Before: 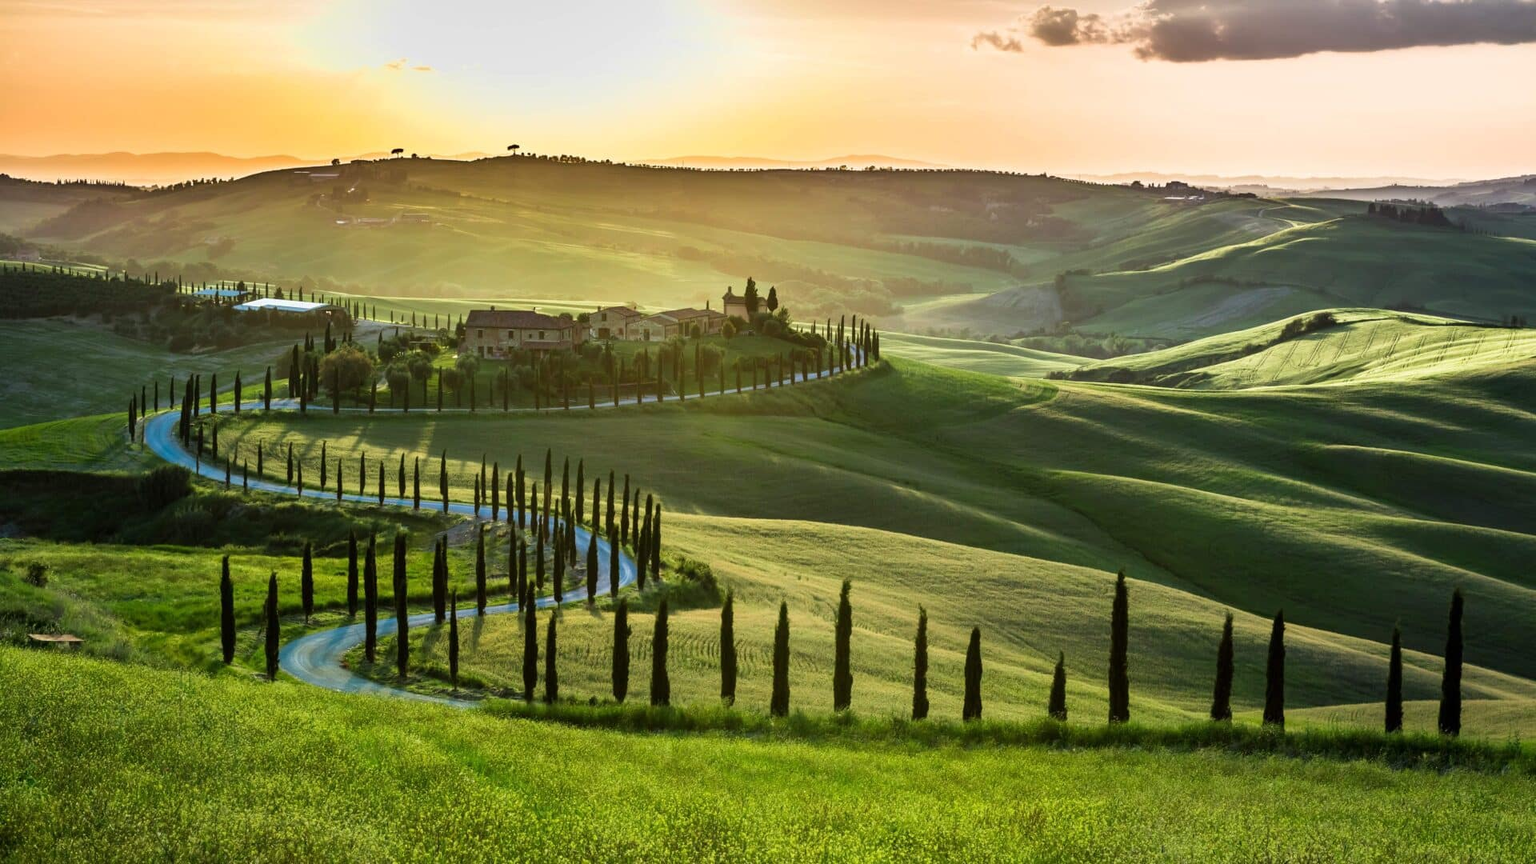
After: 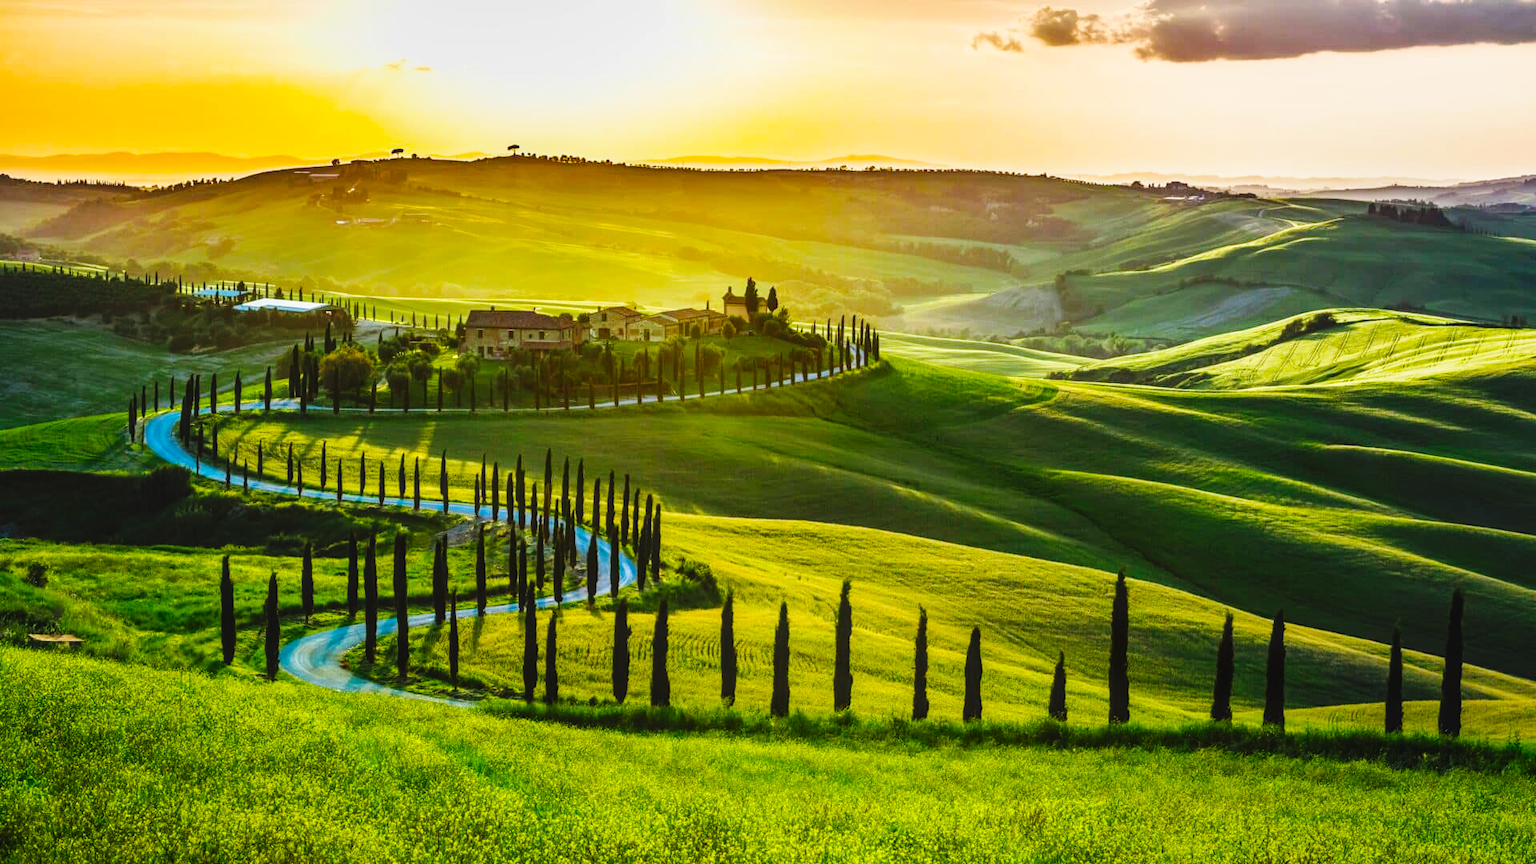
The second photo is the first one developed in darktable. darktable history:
color balance rgb: perceptual saturation grading › global saturation 30%, global vibrance 30%
base curve: curves: ch0 [(0, 0) (0.036, 0.025) (0.121, 0.166) (0.206, 0.329) (0.605, 0.79) (1, 1)], preserve colors none
local contrast: on, module defaults
exposure: black level correction -0.014, exposure -0.193 EV, compensate highlight preservation false
